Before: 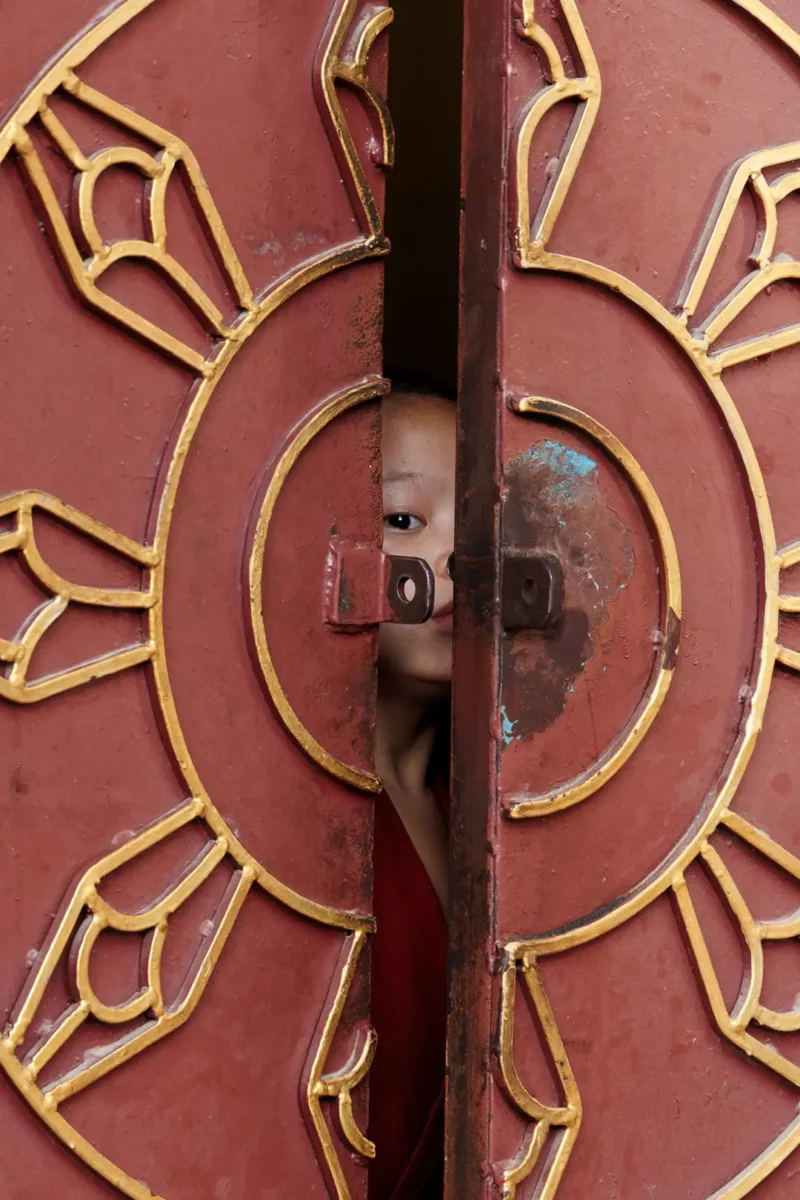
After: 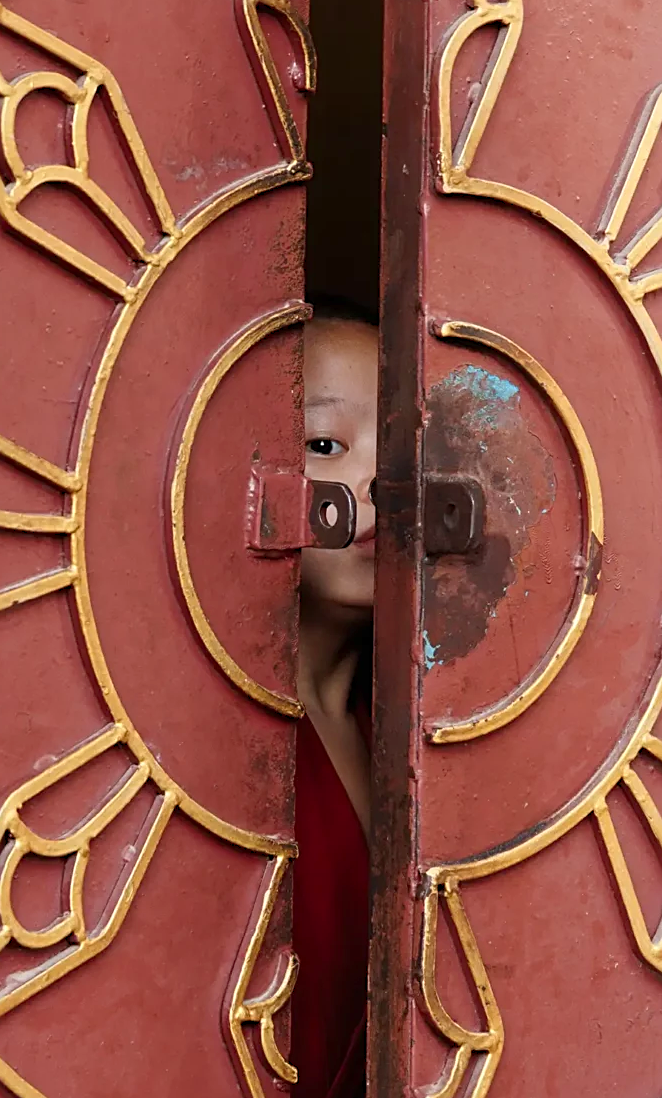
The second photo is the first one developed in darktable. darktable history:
sharpen: on, module defaults
crop: left 9.807%, top 6.259%, right 7.334%, bottom 2.177%
levels: levels [0, 0.478, 1]
